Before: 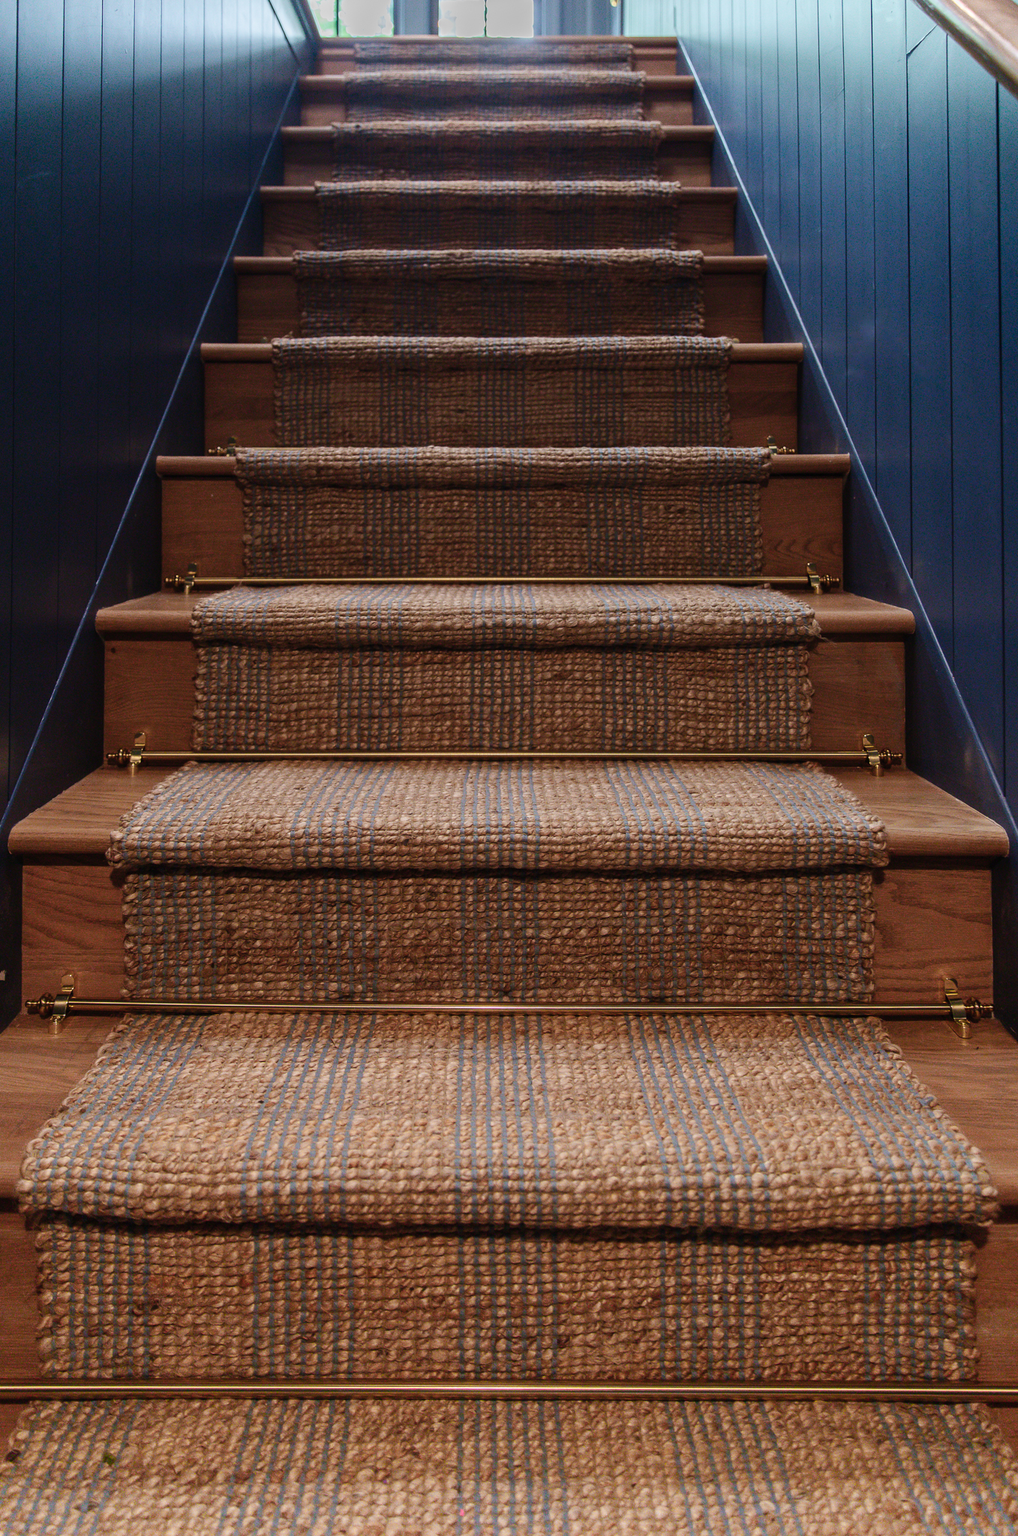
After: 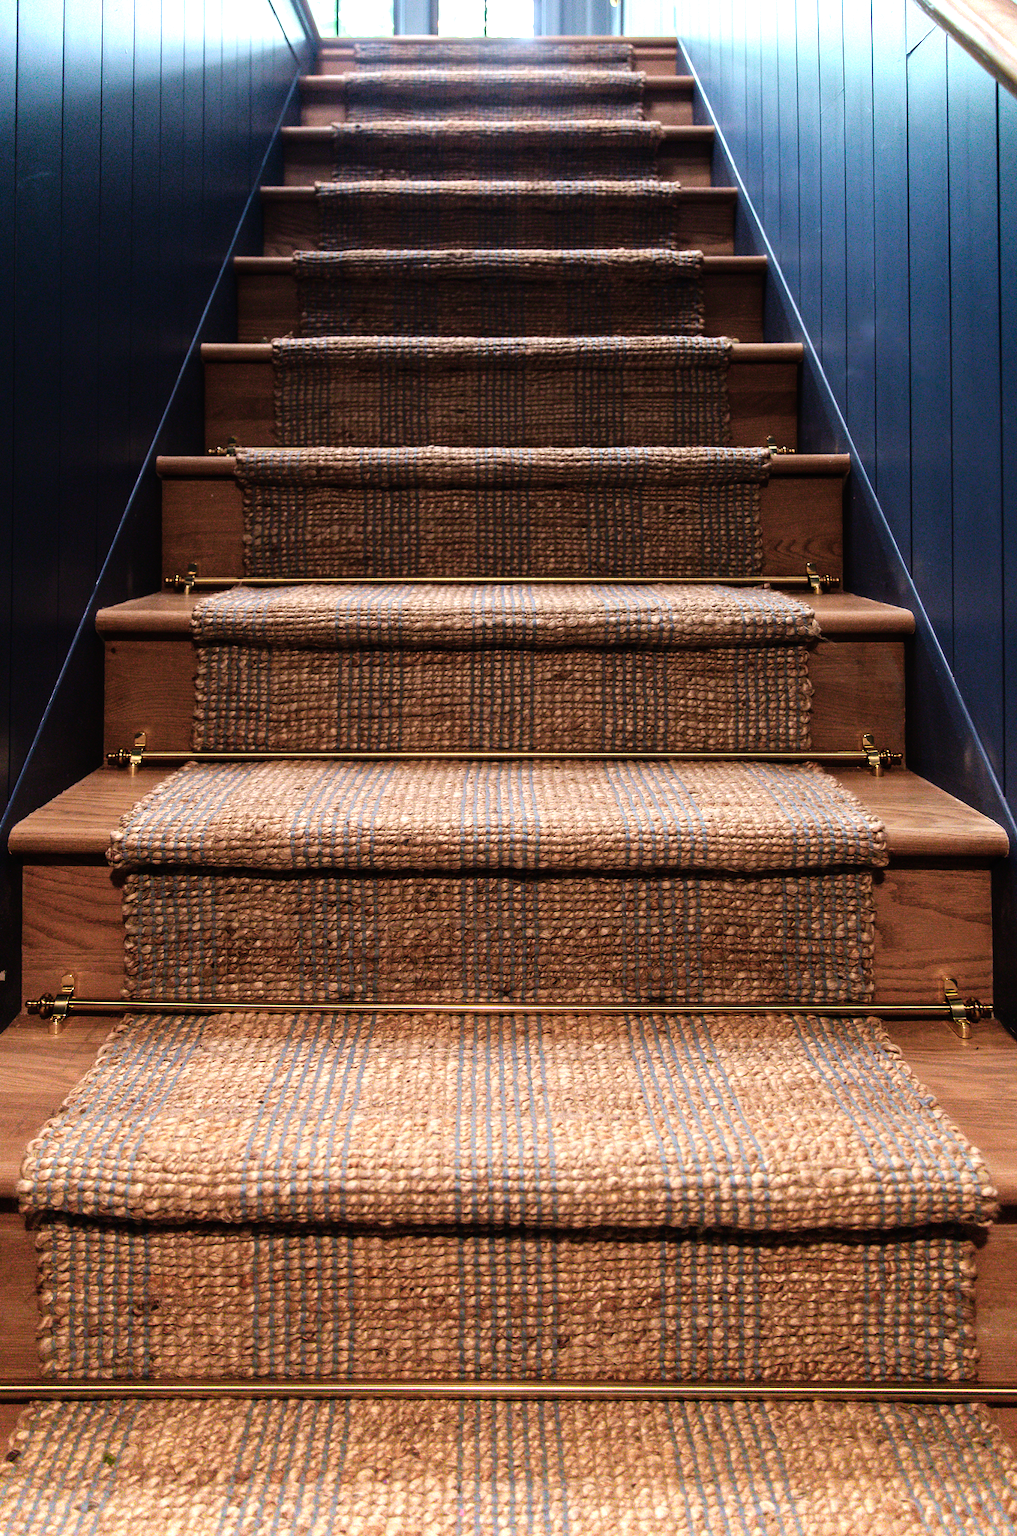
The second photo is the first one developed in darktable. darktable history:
tone equalizer: -8 EV -1.05 EV, -7 EV -0.994 EV, -6 EV -0.873 EV, -5 EV -0.601 EV, -3 EV 0.599 EV, -2 EV 0.897 EV, -1 EV 1 EV, +0 EV 1.07 EV
